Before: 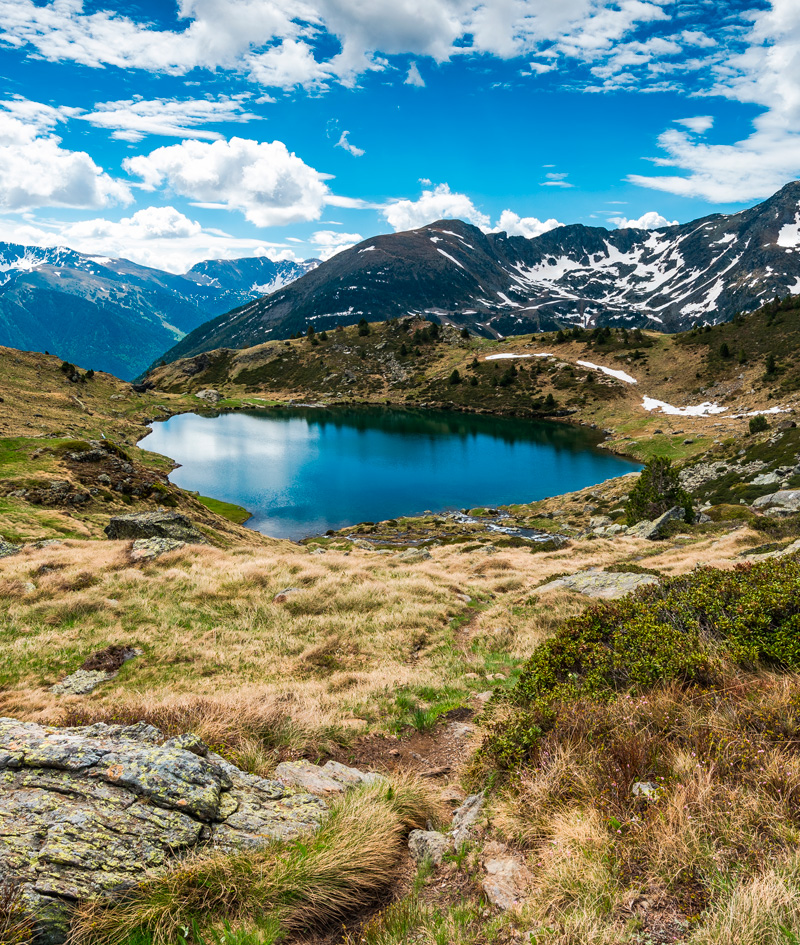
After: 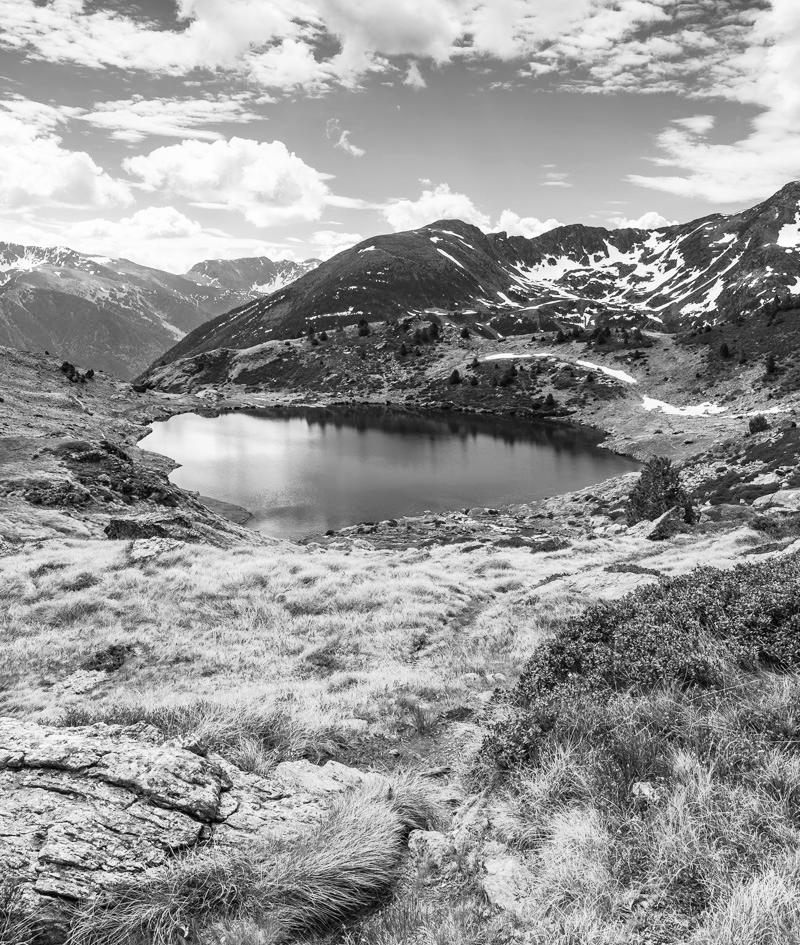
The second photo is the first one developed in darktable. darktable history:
contrast brightness saturation: contrast 0.2, brightness 0.2, saturation 0.8
monochrome: on, module defaults
